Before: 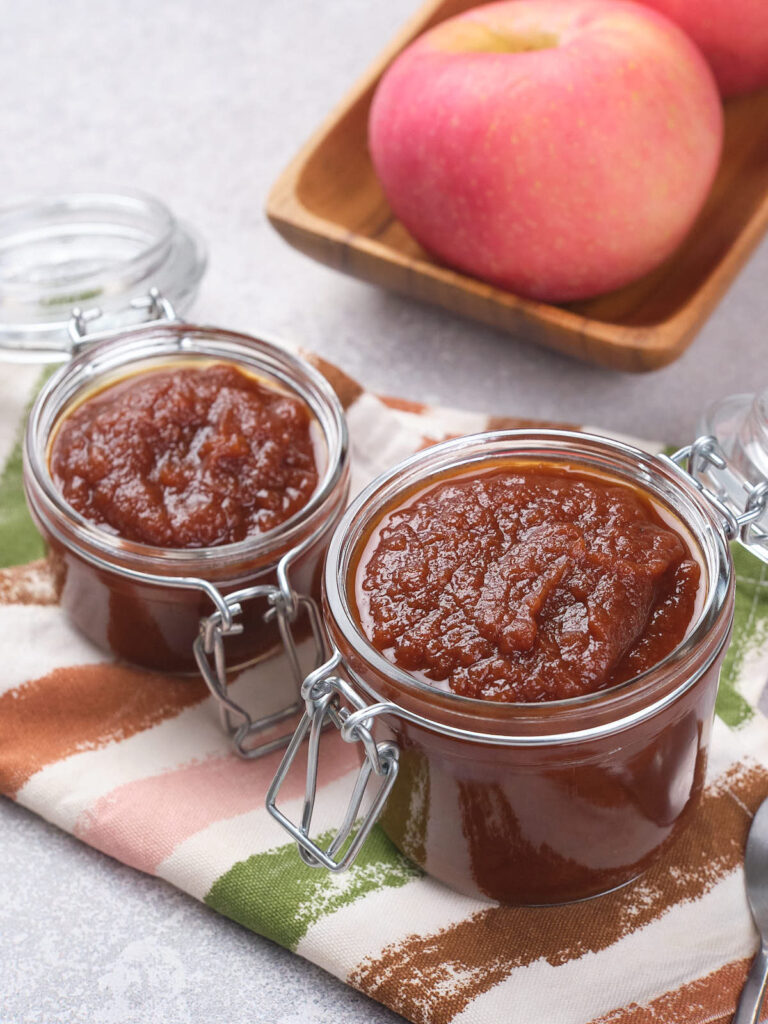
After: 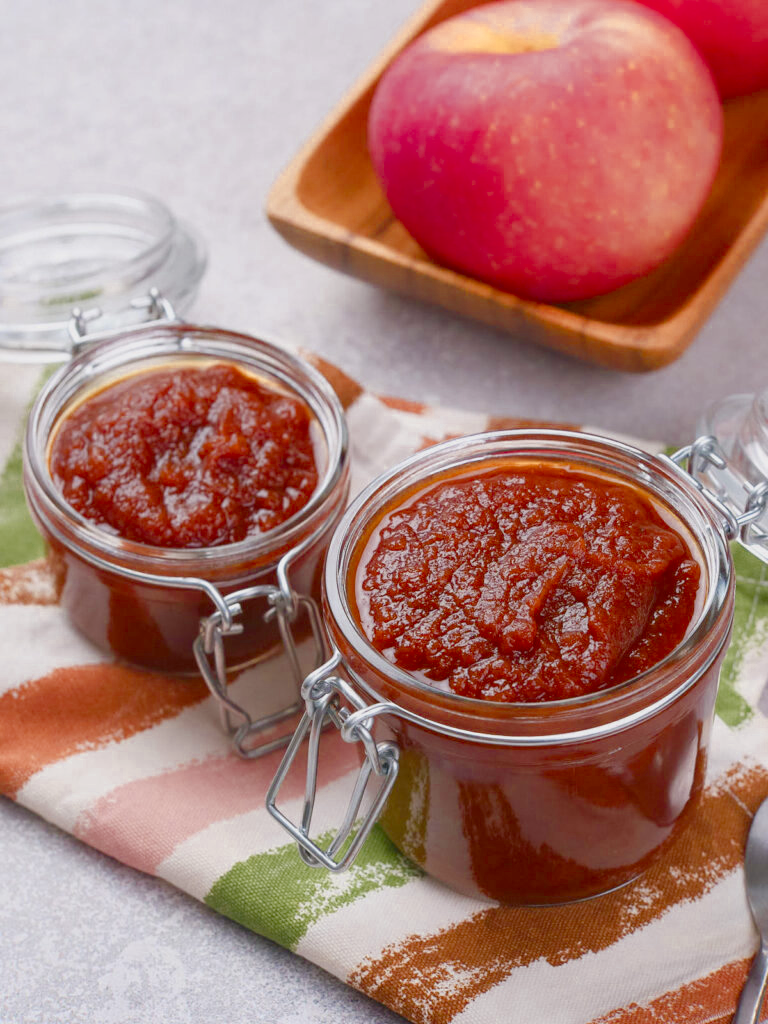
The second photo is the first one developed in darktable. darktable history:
color zones: curves: ch0 [(0.004, 0.305) (0.261, 0.623) (0.389, 0.399) (0.708, 0.571) (0.947, 0.34)]; ch1 [(0.025, 0.645) (0.229, 0.584) (0.326, 0.551) (0.484, 0.262) (0.757, 0.643)]
color balance rgb: shadows lift › chroma 1%, shadows lift › hue 113°, highlights gain › chroma 0.2%, highlights gain › hue 333°, perceptual saturation grading › global saturation 20%, perceptual saturation grading › highlights -50%, perceptual saturation grading › shadows 25%, contrast -10%
